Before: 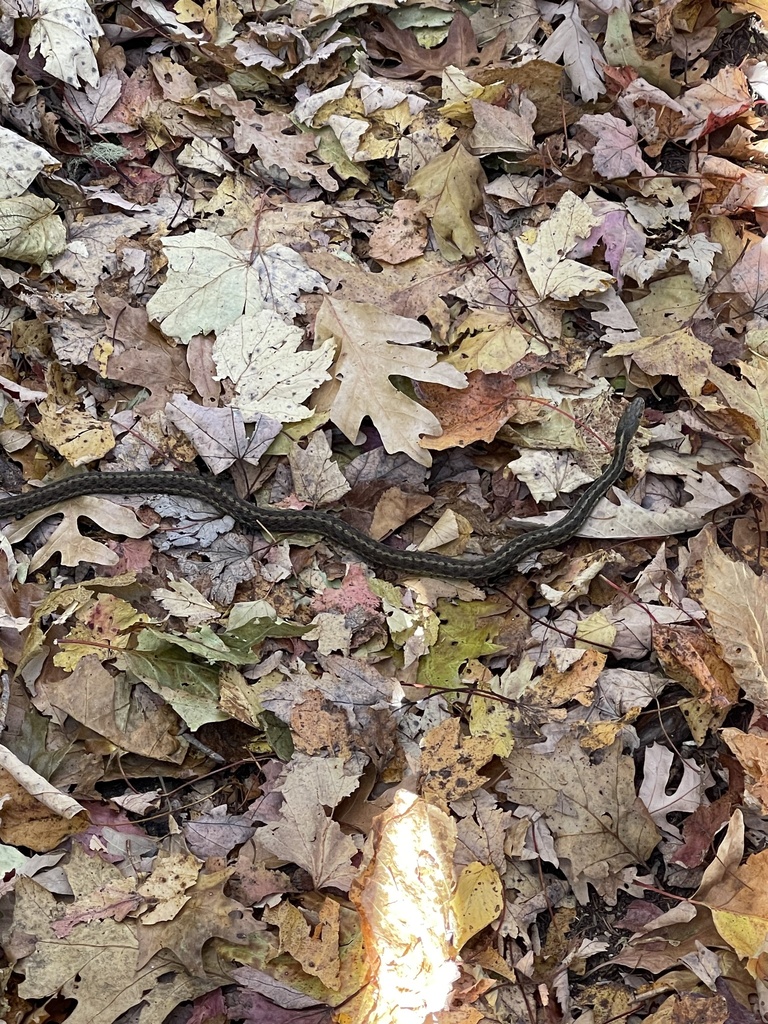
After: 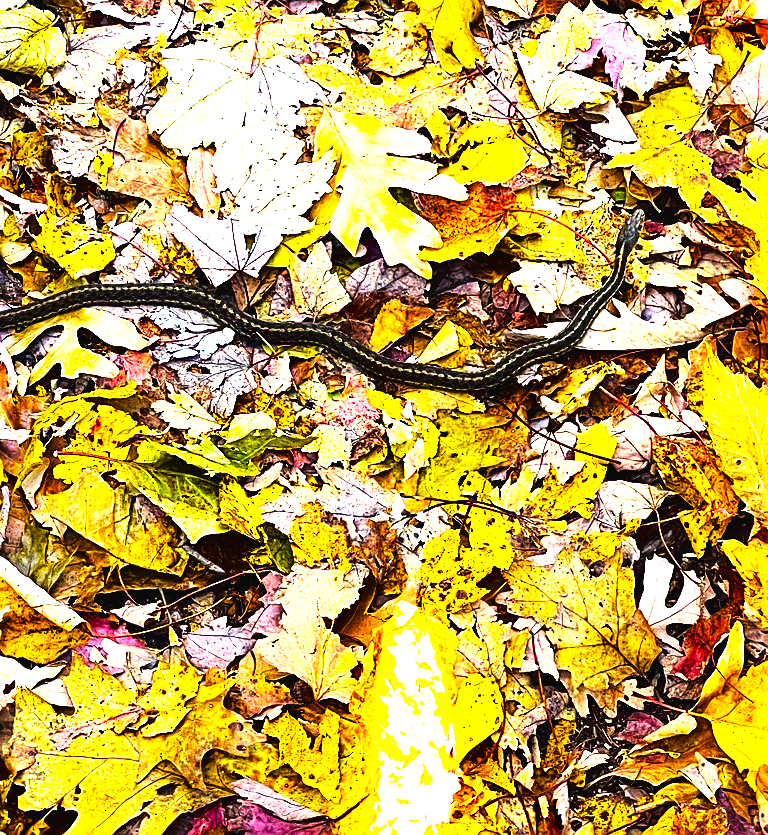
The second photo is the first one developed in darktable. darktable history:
base curve: curves: ch0 [(0, 0) (0.007, 0.004) (0.027, 0.03) (0.046, 0.07) (0.207, 0.54) (0.442, 0.872) (0.673, 0.972) (1, 1)], preserve colors none
sharpen: on, module defaults
crop and rotate: top 18.378%
levels: levels [0, 0.476, 0.951]
tone curve: curves: ch0 [(0, 0) (0.003, 0.023) (0.011, 0.024) (0.025, 0.028) (0.044, 0.035) (0.069, 0.043) (0.1, 0.052) (0.136, 0.063) (0.177, 0.094) (0.224, 0.145) (0.277, 0.209) (0.335, 0.281) (0.399, 0.364) (0.468, 0.453) (0.543, 0.553) (0.623, 0.66) (0.709, 0.767) (0.801, 0.88) (0.898, 0.968) (1, 1)], color space Lab, linked channels, preserve colors none
color balance rgb: linear chroma grading › highlights 99.68%, linear chroma grading › global chroma 23.49%, perceptual saturation grading › global saturation 49.409%, perceptual brilliance grading › highlights 14.068%, perceptual brilliance grading › shadows -18.493%, global vibrance 20%
color calibration: x 0.342, y 0.355, temperature 5149.89 K
